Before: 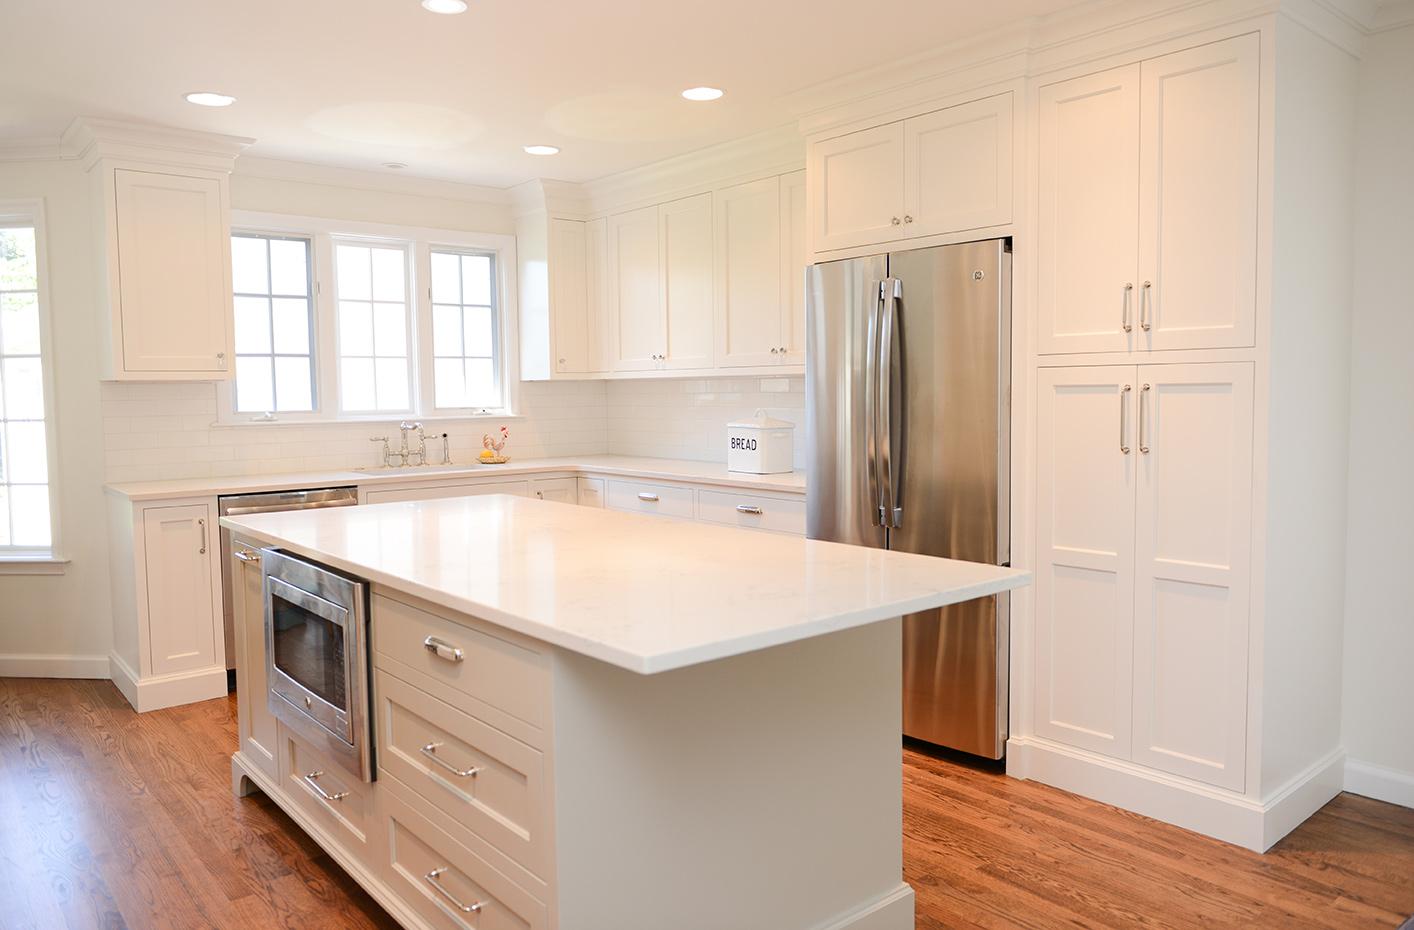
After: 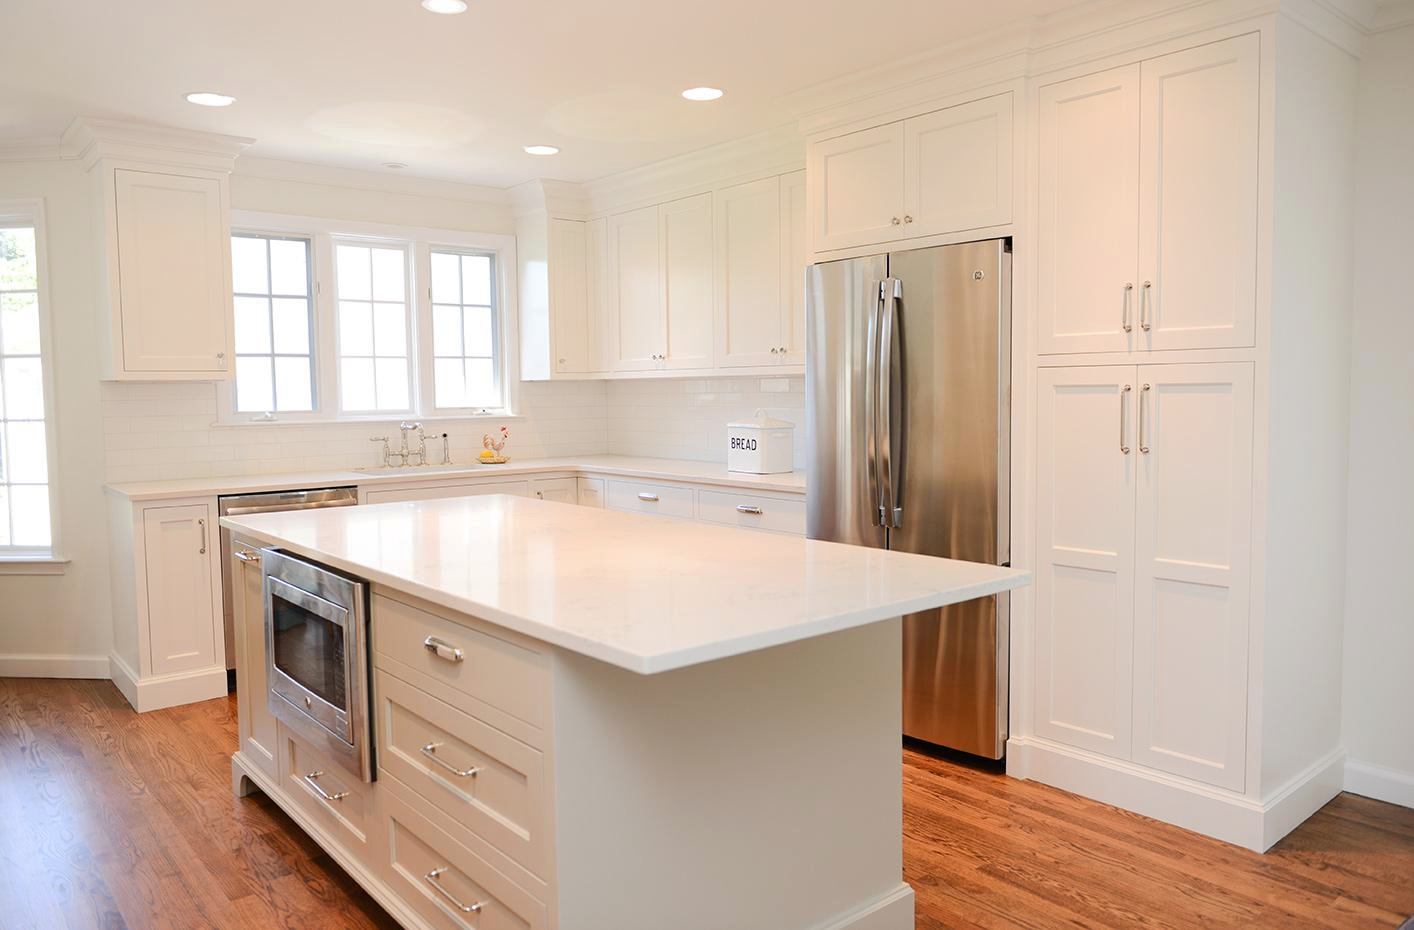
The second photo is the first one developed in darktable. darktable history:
tone curve: curves: ch0 [(0, 0) (0.003, 0.014) (0.011, 0.014) (0.025, 0.022) (0.044, 0.041) (0.069, 0.063) (0.1, 0.086) (0.136, 0.118) (0.177, 0.161) (0.224, 0.211) (0.277, 0.262) (0.335, 0.323) (0.399, 0.384) (0.468, 0.459) (0.543, 0.54) (0.623, 0.624) (0.709, 0.711) (0.801, 0.796) (0.898, 0.879) (1, 1)], preserve colors none
